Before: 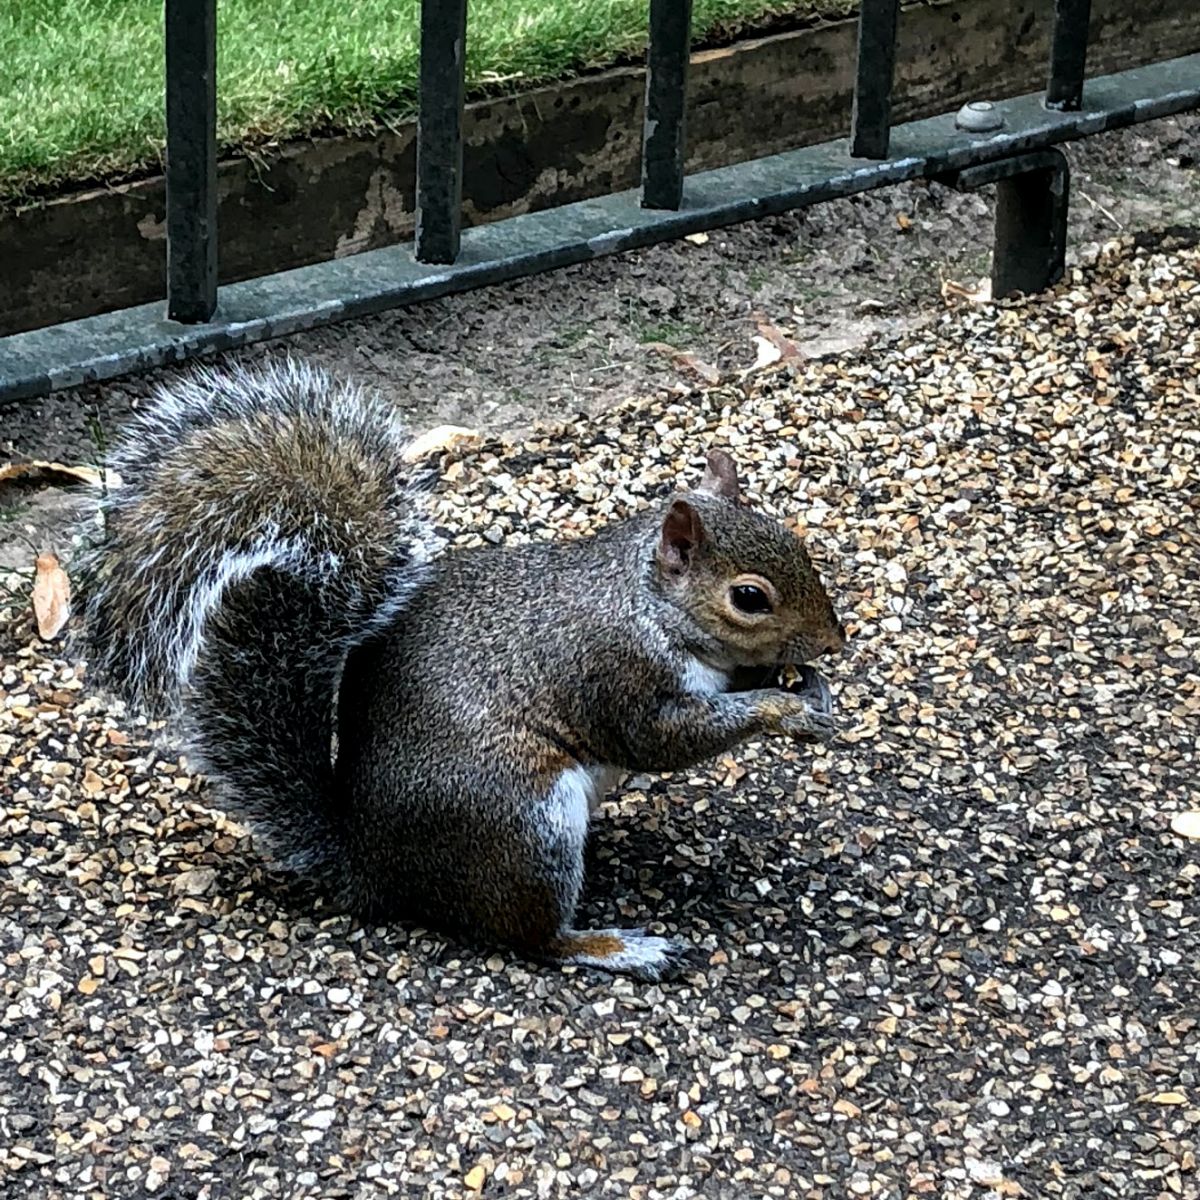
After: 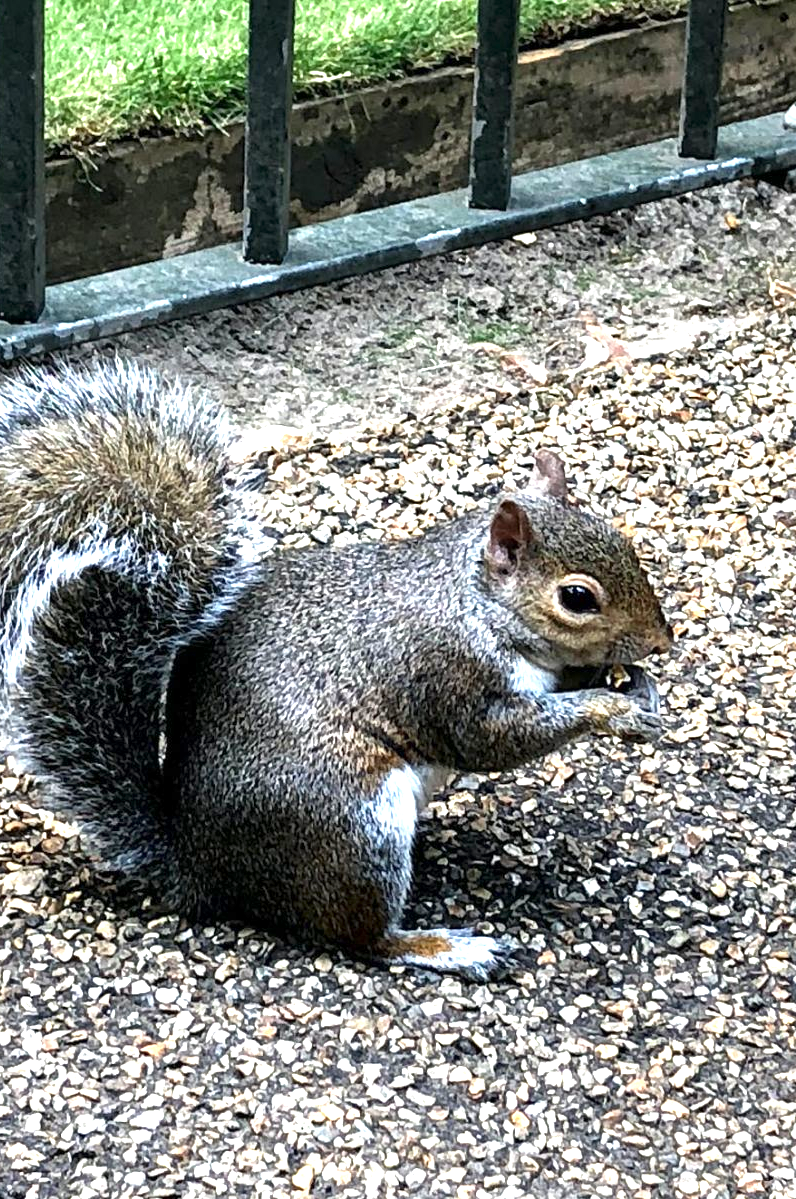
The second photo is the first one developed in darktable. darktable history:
crop and rotate: left 14.334%, right 19.282%
exposure: exposure 1.161 EV, compensate highlight preservation false
